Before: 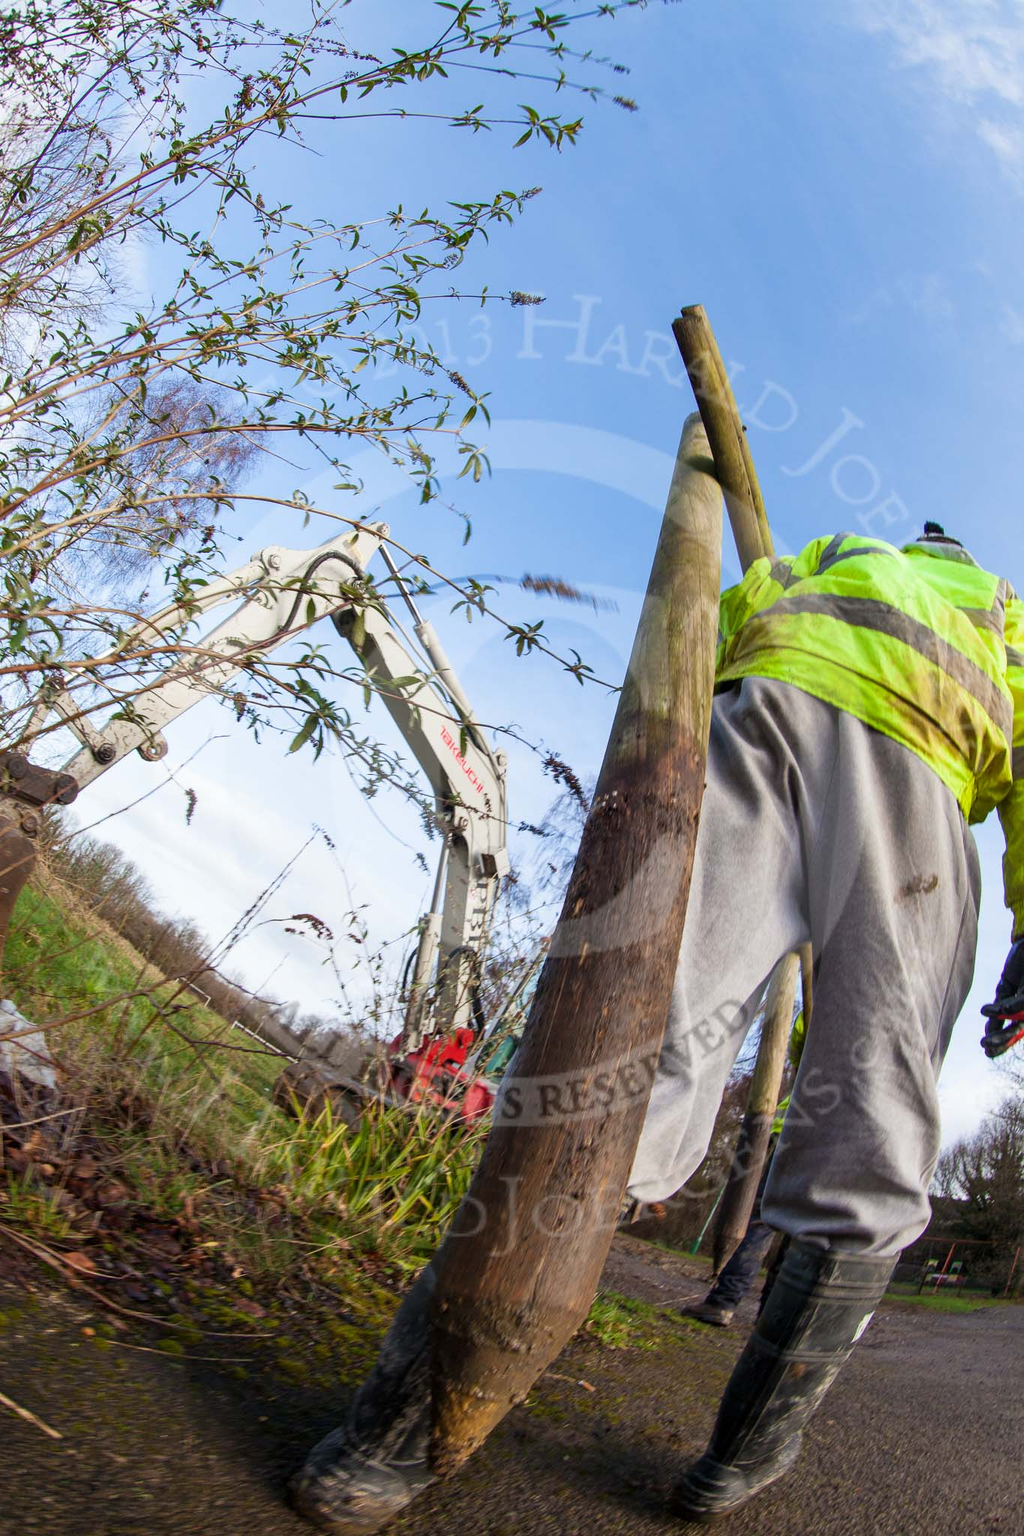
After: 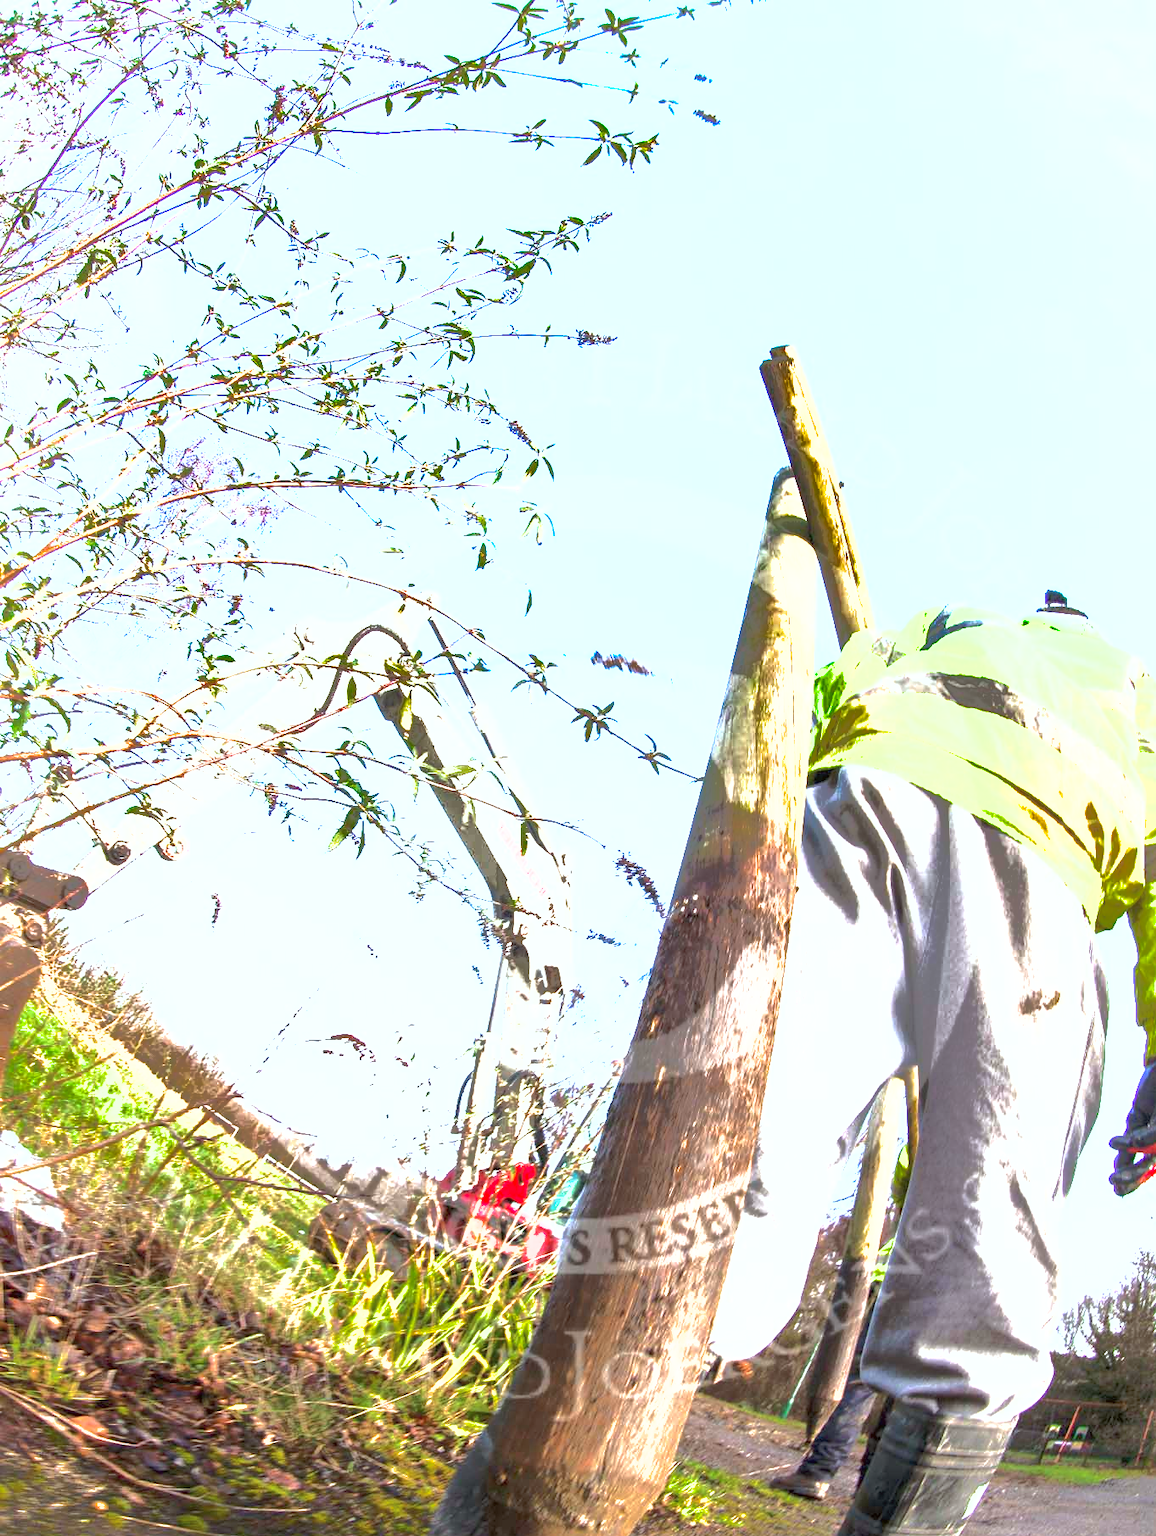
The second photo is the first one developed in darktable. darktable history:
tone equalizer: -8 EV -0.391 EV, -7 EV -0.362 EV, -6 EV -0.325 EV, -5 EV -0.25 EV, -3 EV 0.237 EV, -2 EV 0.329 EV, -1 EV 0.367 EV, +0 EV 0.43 EV, edges refinement/feathering 500, mask exposure compensation -1.57 EV, preserve details no
contrast brightness saturation: contrast 0.009, saturation -0.067
shadows and highlights: shadows 61.15, highlights -59.94
color correction: highlights a* -3, highlights b* -2.46, shadows a* 2.02, shadows b* 3.03
exposure: black level correction 0, exposure 1.921 EV, compensate highlight preservation false
crop and rotate: top 0%, bottom 11.571%
